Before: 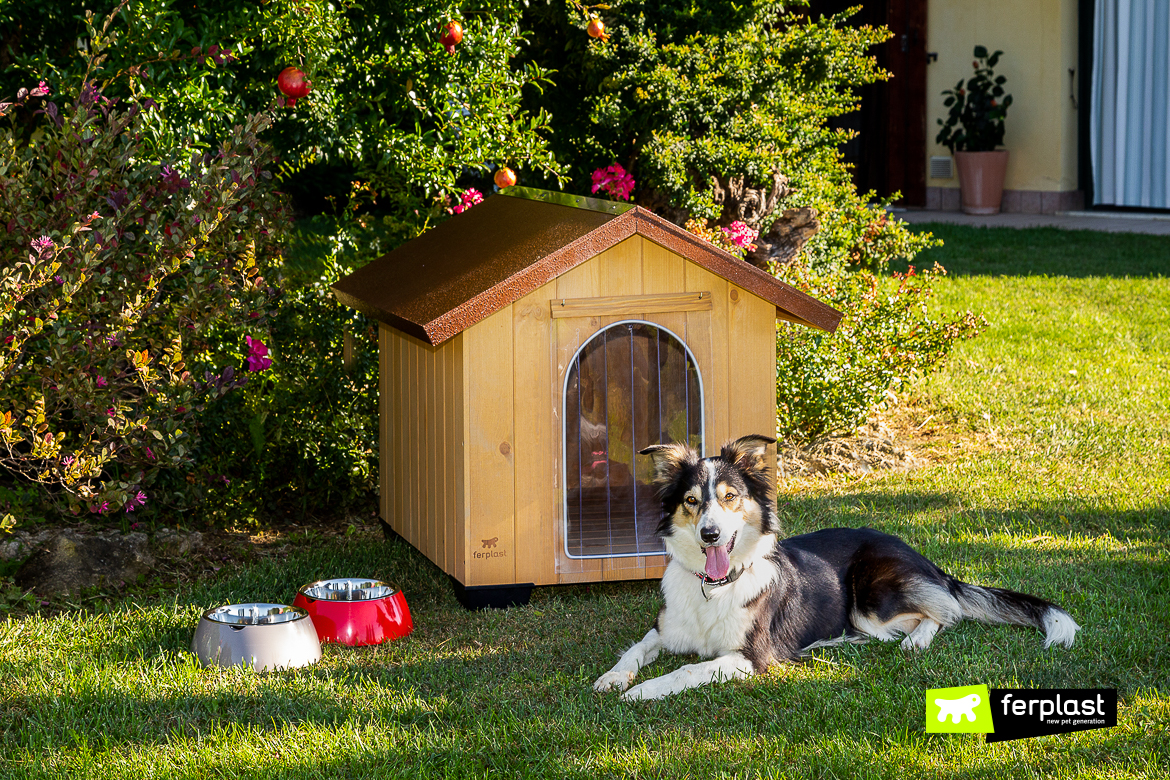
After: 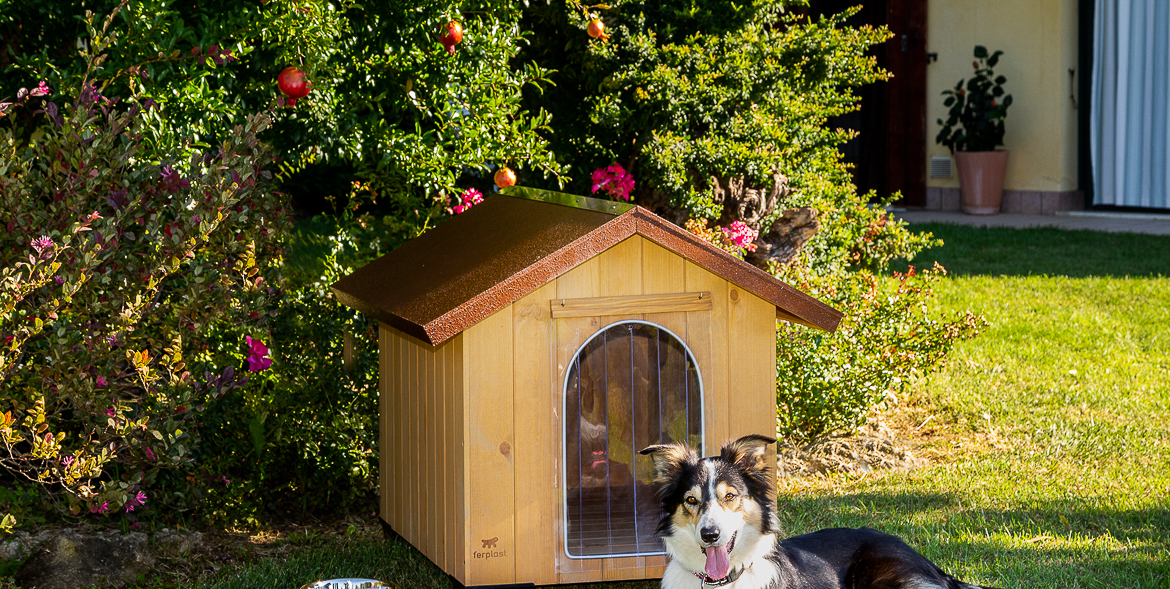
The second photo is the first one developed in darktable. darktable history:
crop: bottom 24.4%
